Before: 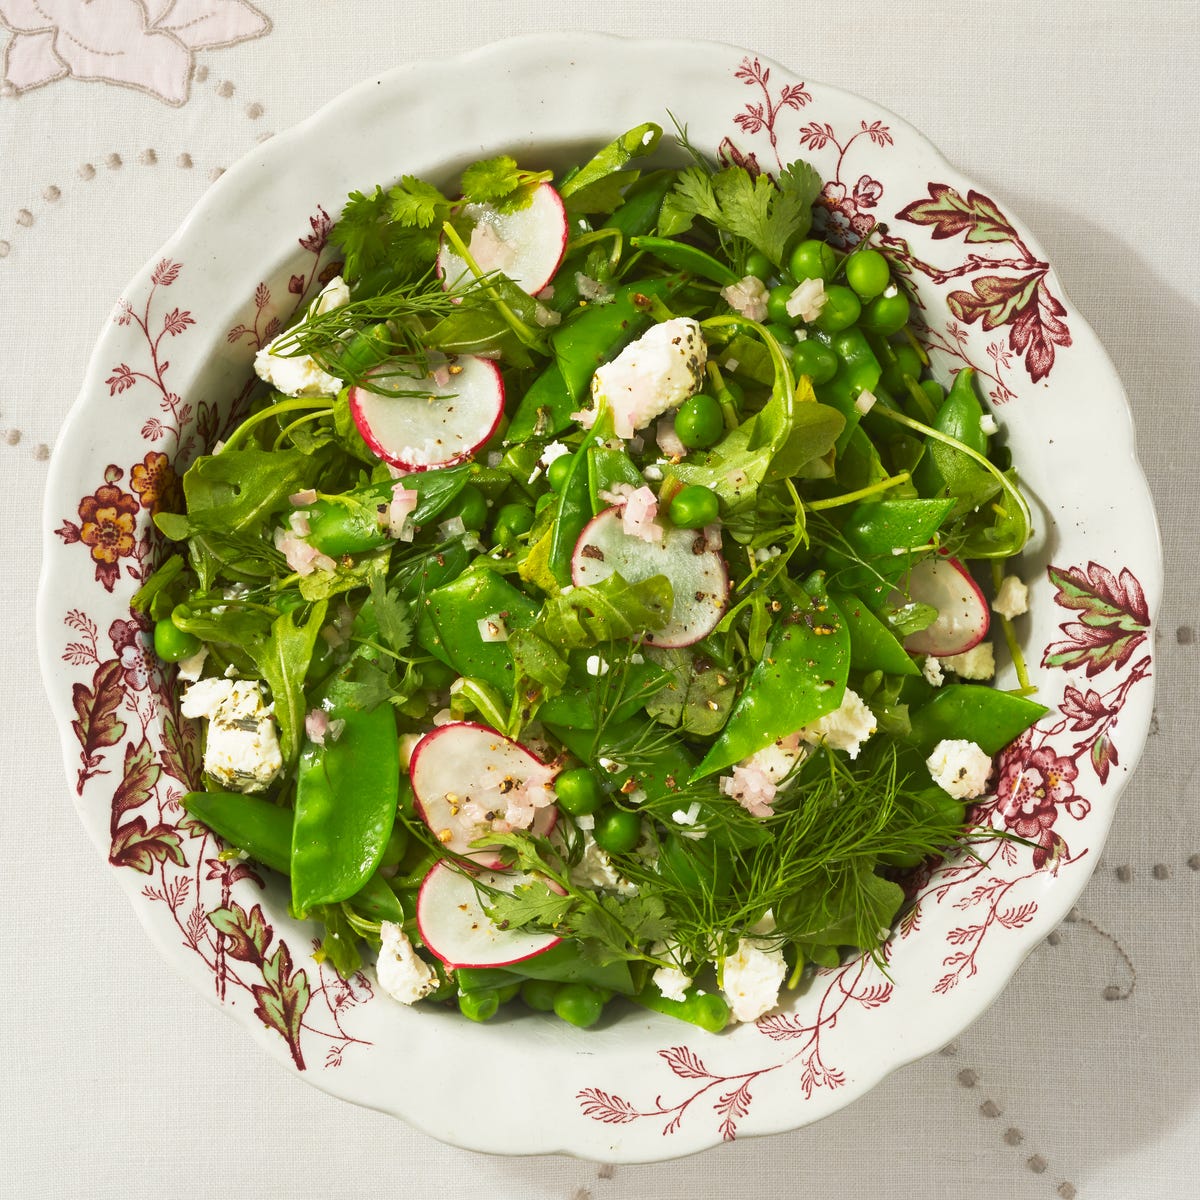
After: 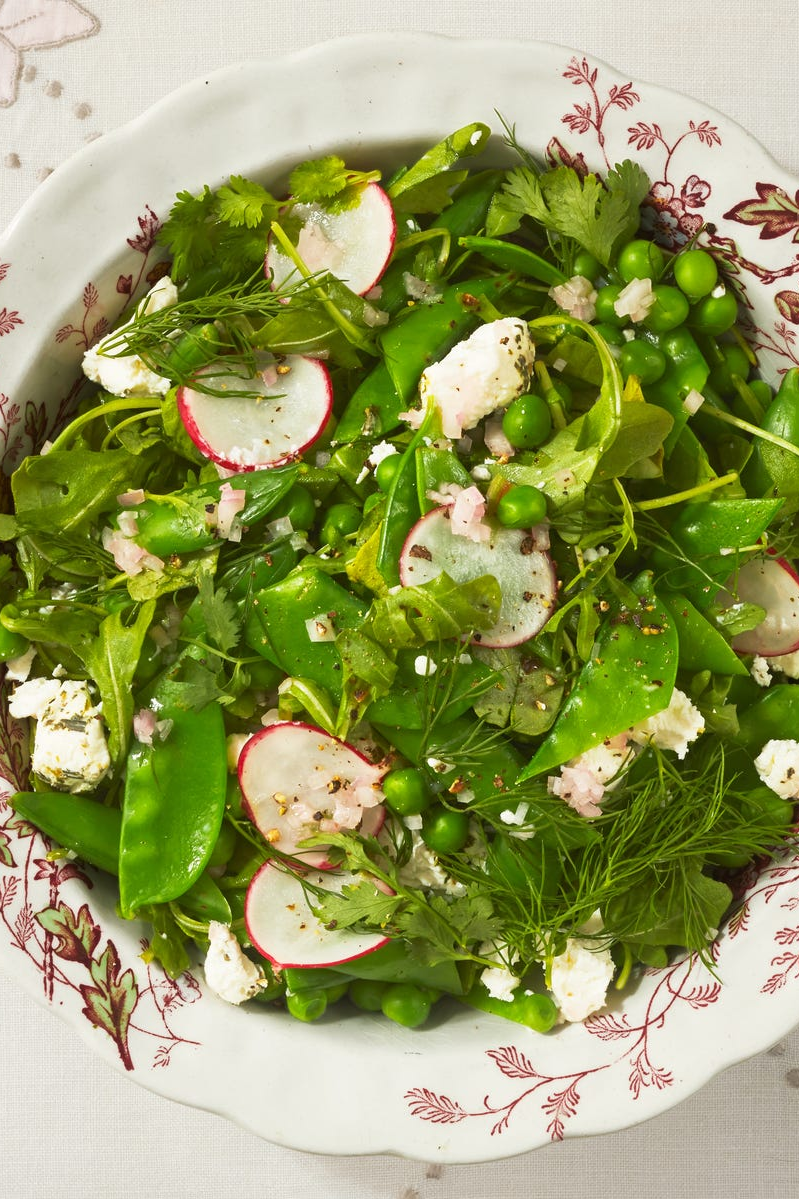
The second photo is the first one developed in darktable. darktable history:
crop and rotate: left 14.376%, right 18.979%
